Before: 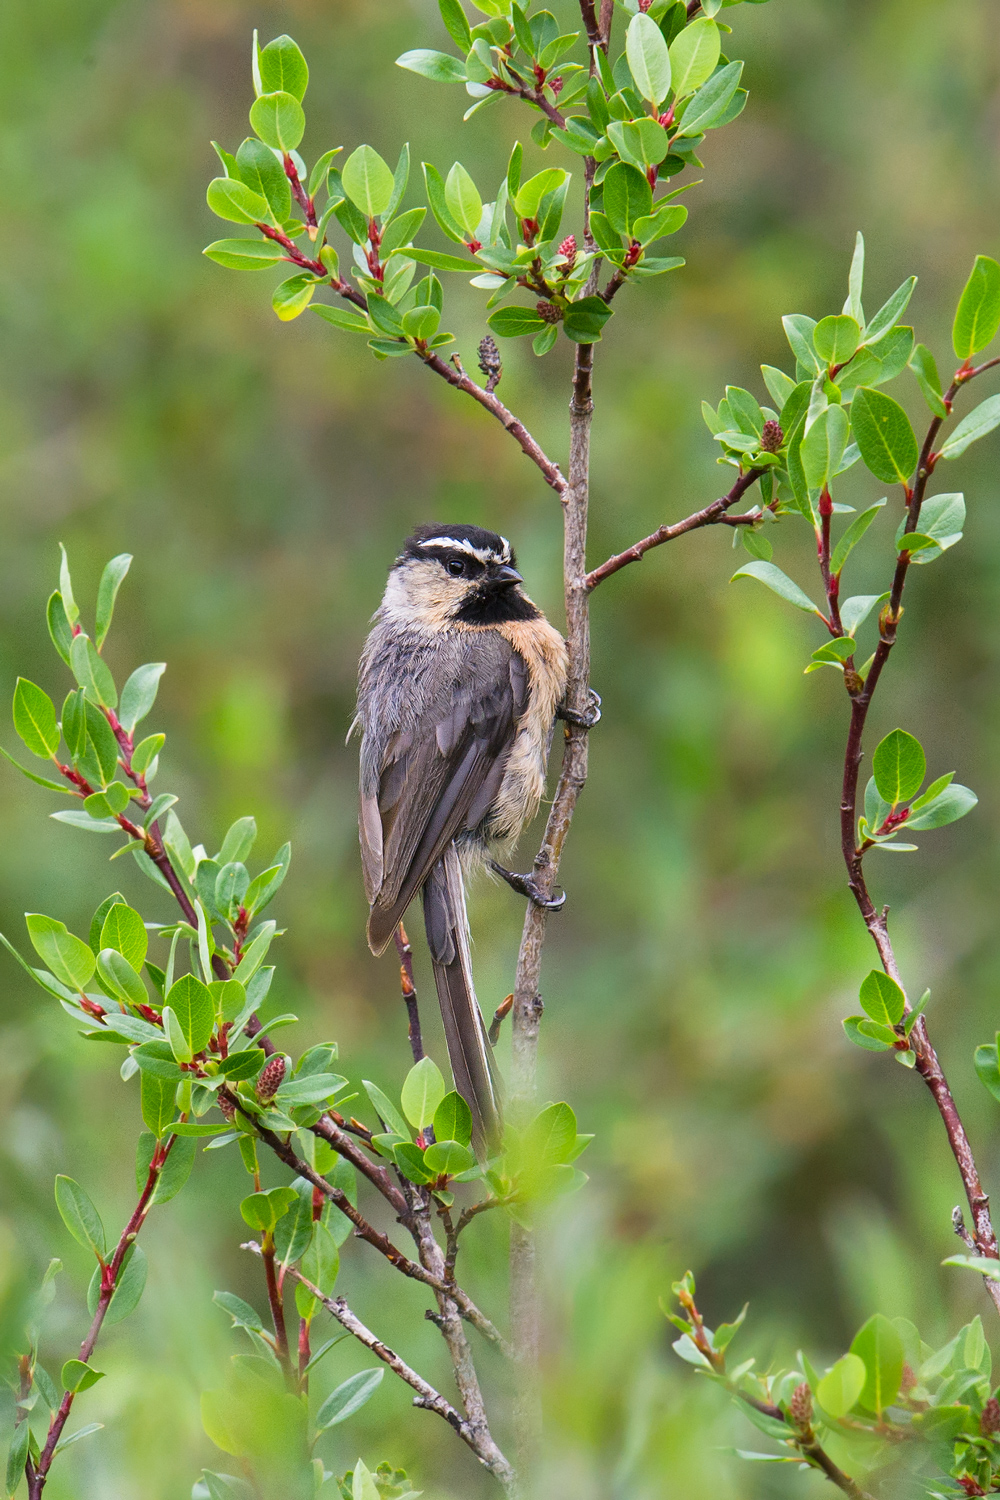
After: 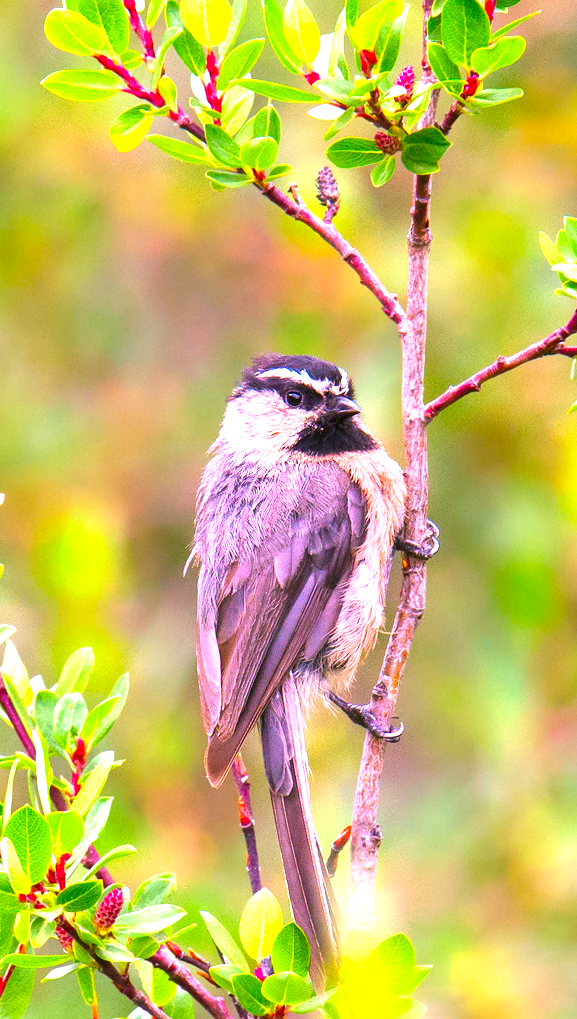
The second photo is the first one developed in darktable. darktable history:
crop: left 16.218%, top 11.303%, right 26.046%, bottom 20.704%
color correction: highlights a* 19.11, highlights b* -11.17, saturation 1.65
levels: levels [0.016, 0.484, 0.953]
contrast brightness saturation: contrast -0.021, brightness -0.006, saturation 0.032
exposure: black level correction 0, exposure 1.199 EV, compensate exposure bias true, compensate highlight preservation false
